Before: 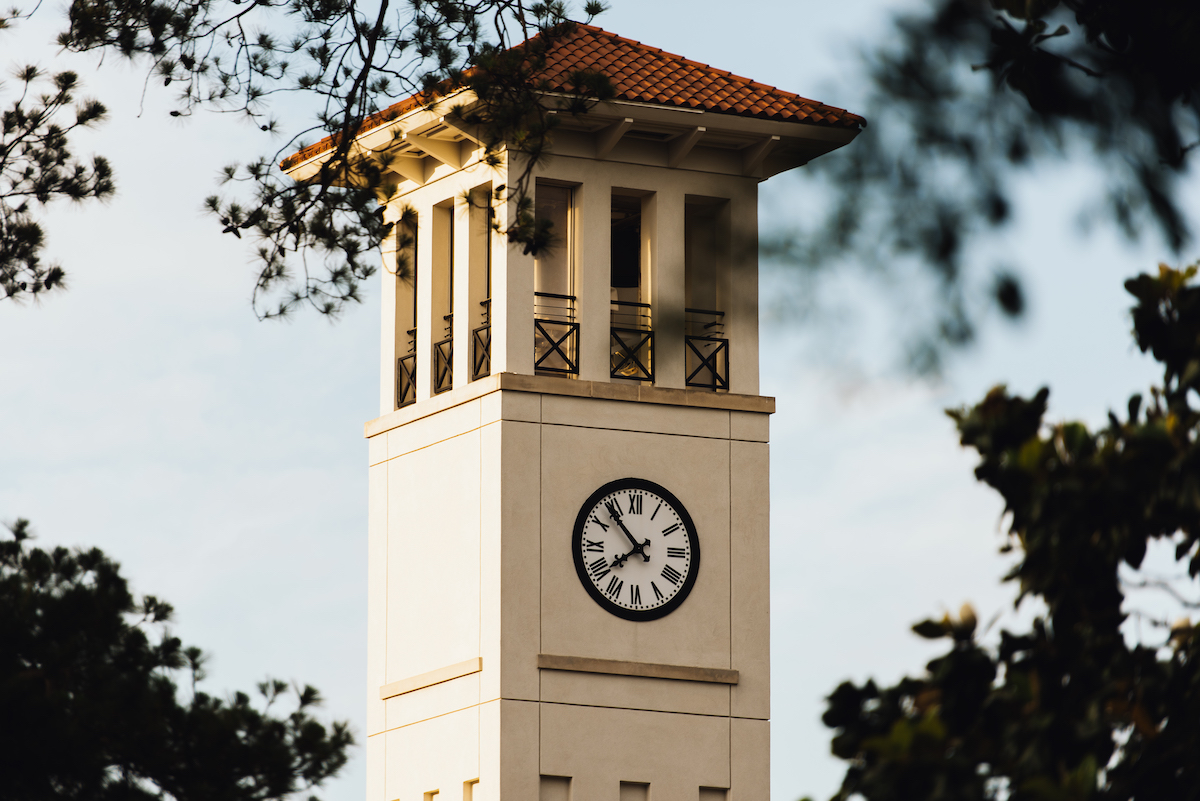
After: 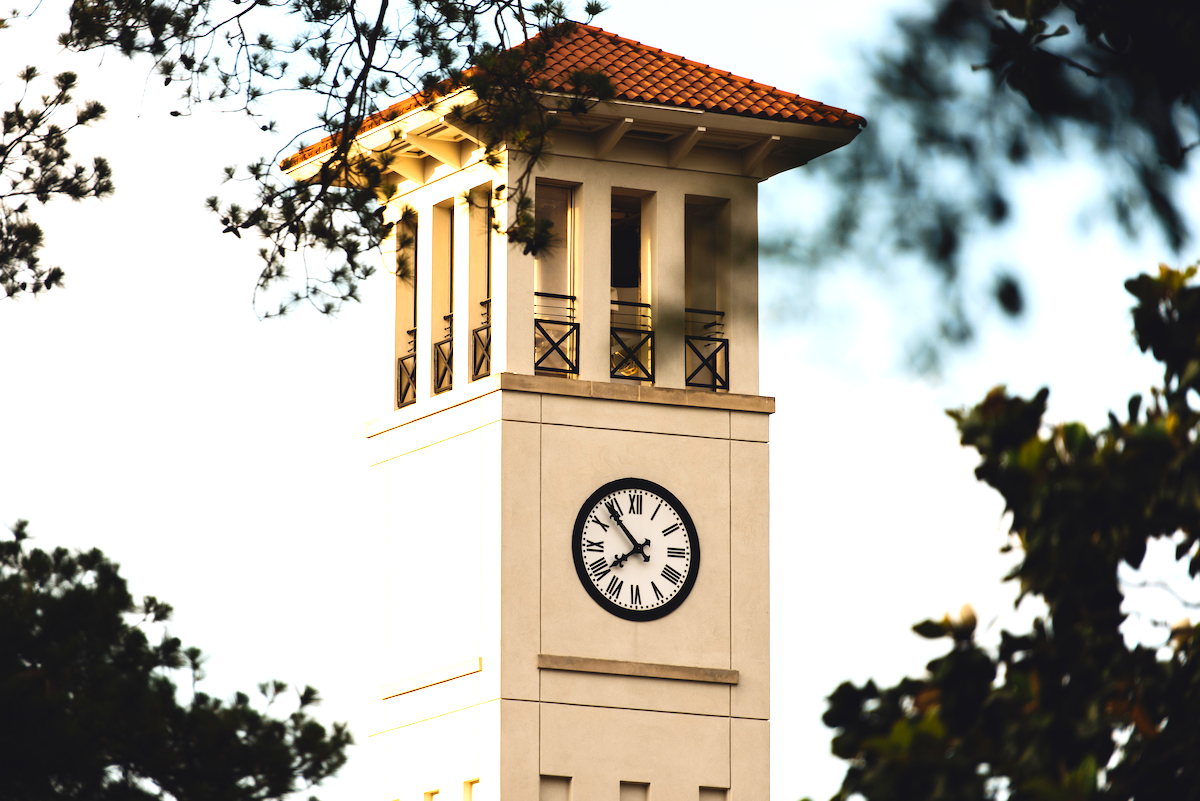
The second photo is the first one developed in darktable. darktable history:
levels: levels [0, 0.397, 0.955]
white balance: emerald 1
tone equalizer: -8 EV -0.75 EV, -7 EV -0.7 EV, -6 EV -0.6 EV, -5 EV -0.4 EV, -3 EV 0.4 EV, -2 EV 0.6 EV, -1 EV 0.7 EV, +0 EV 0.75 EV, edges refinement/feathering 500, mask exposure compensation -1.57 EV, preserve details no
